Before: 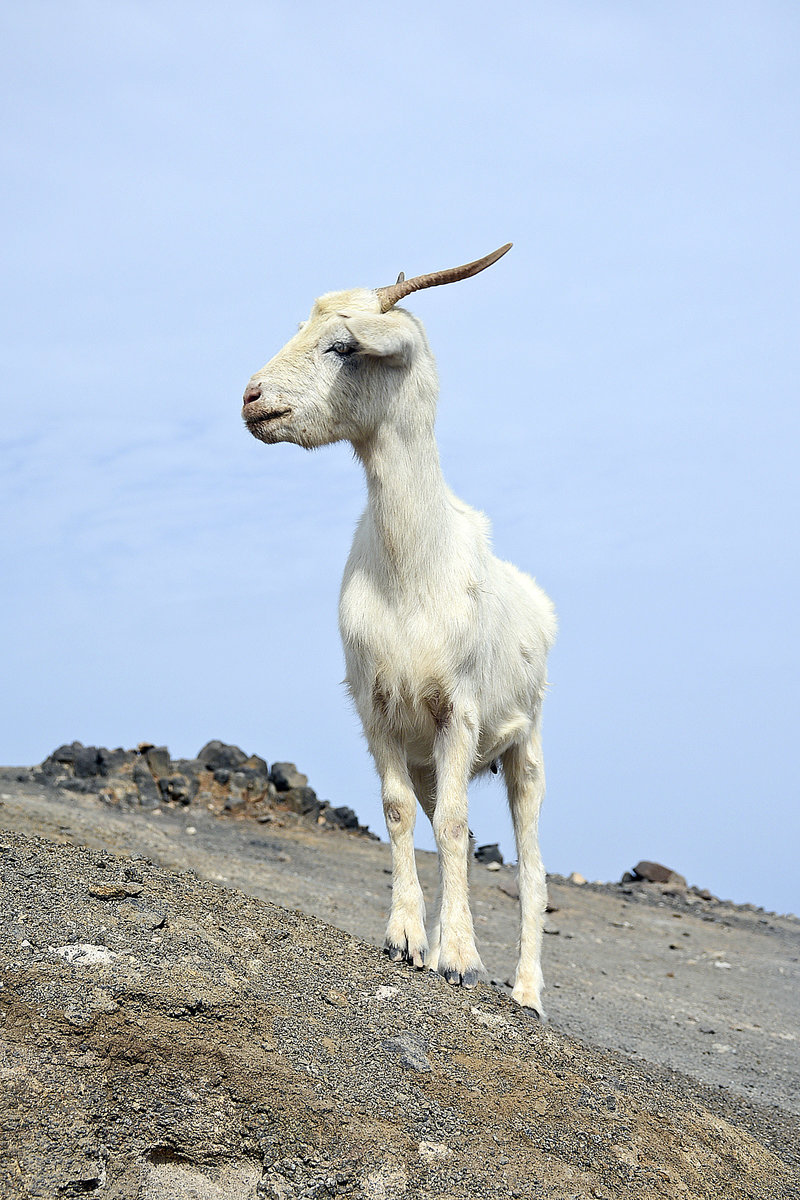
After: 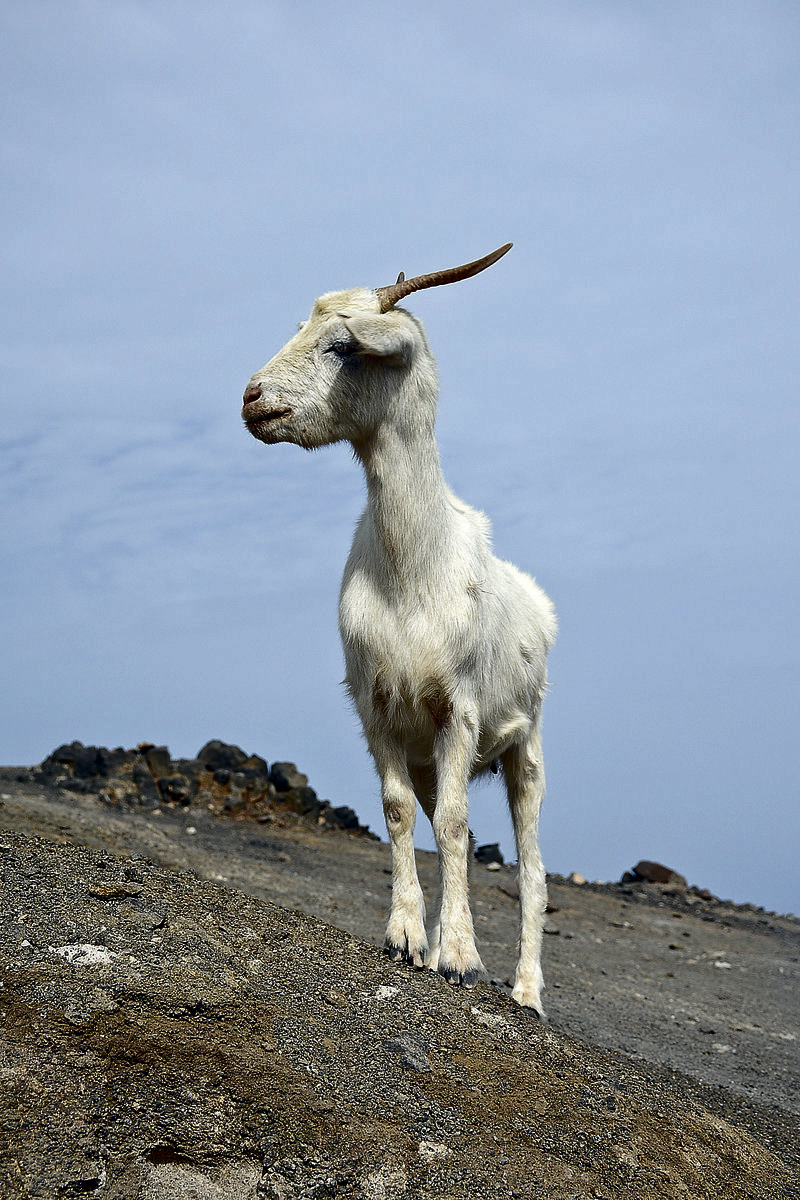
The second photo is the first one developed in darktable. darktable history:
contrast brightness saturation: brightness -0.519
